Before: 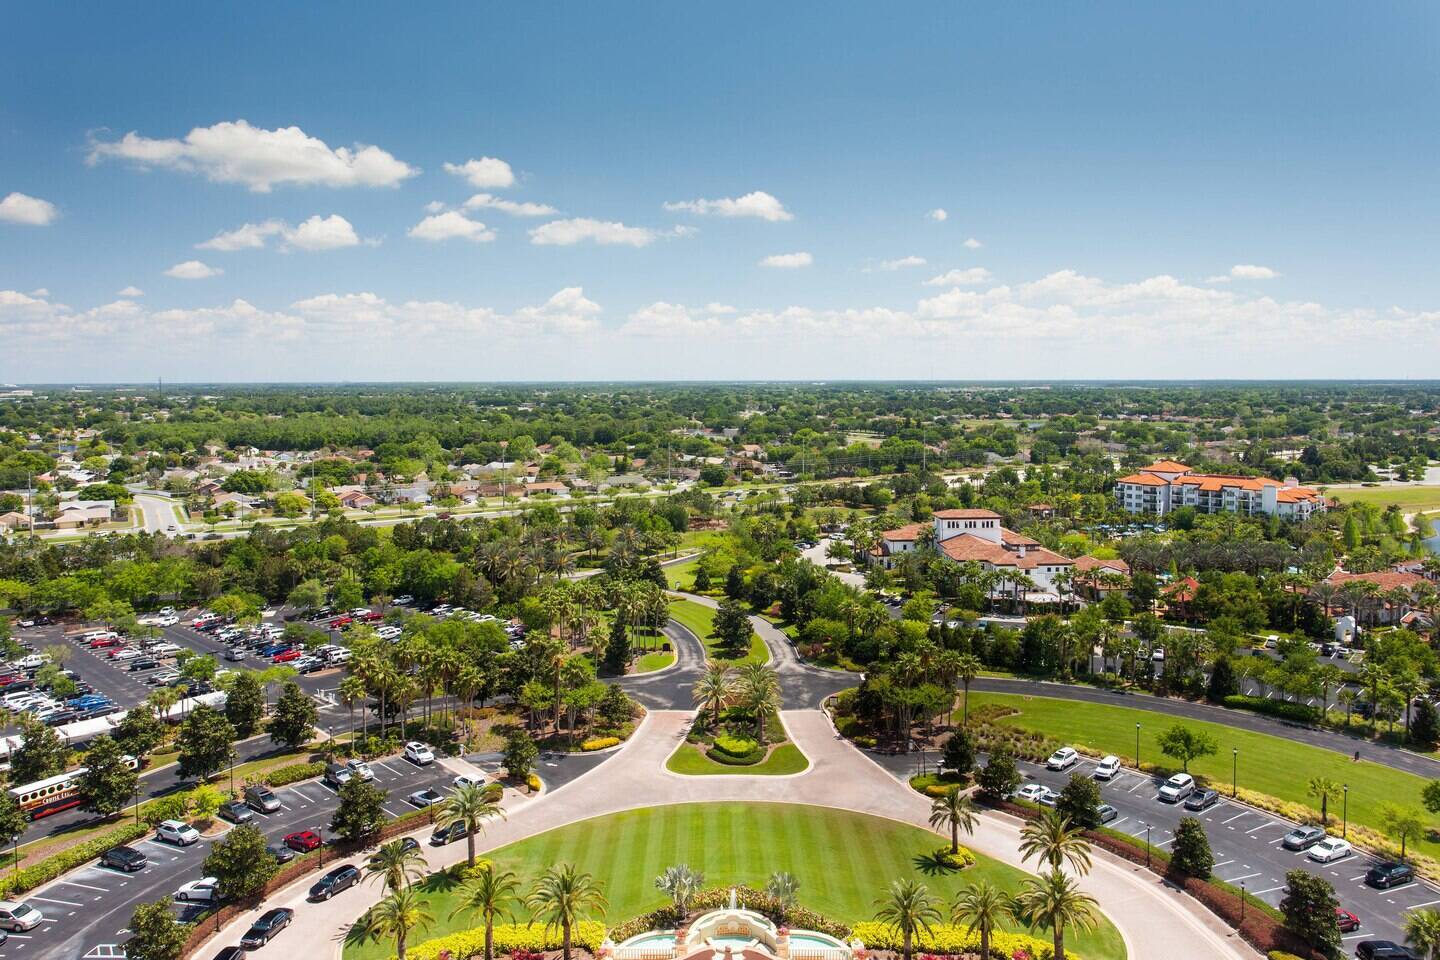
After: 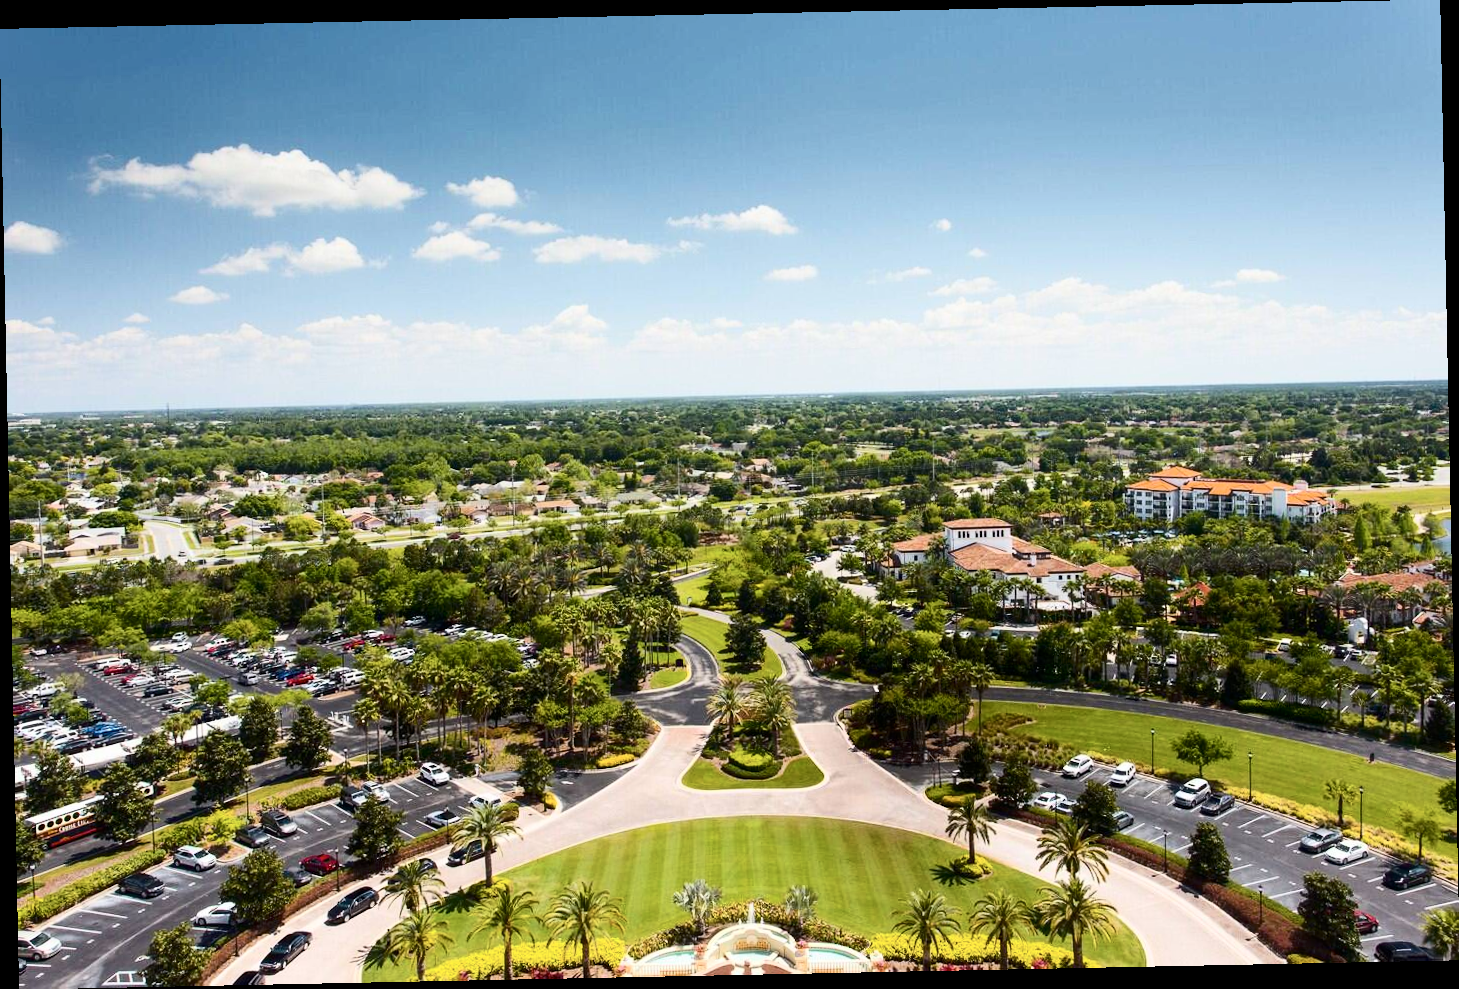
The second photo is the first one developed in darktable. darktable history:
color balance rgb: linear chroma grading › global chroma 15%, perceptual saturation grading › global saturation 30%
contrast brightness saturation: contrast 0.25, saturation -0.31
rotate and perspective: rotation -1.17°, automatic cropping off
